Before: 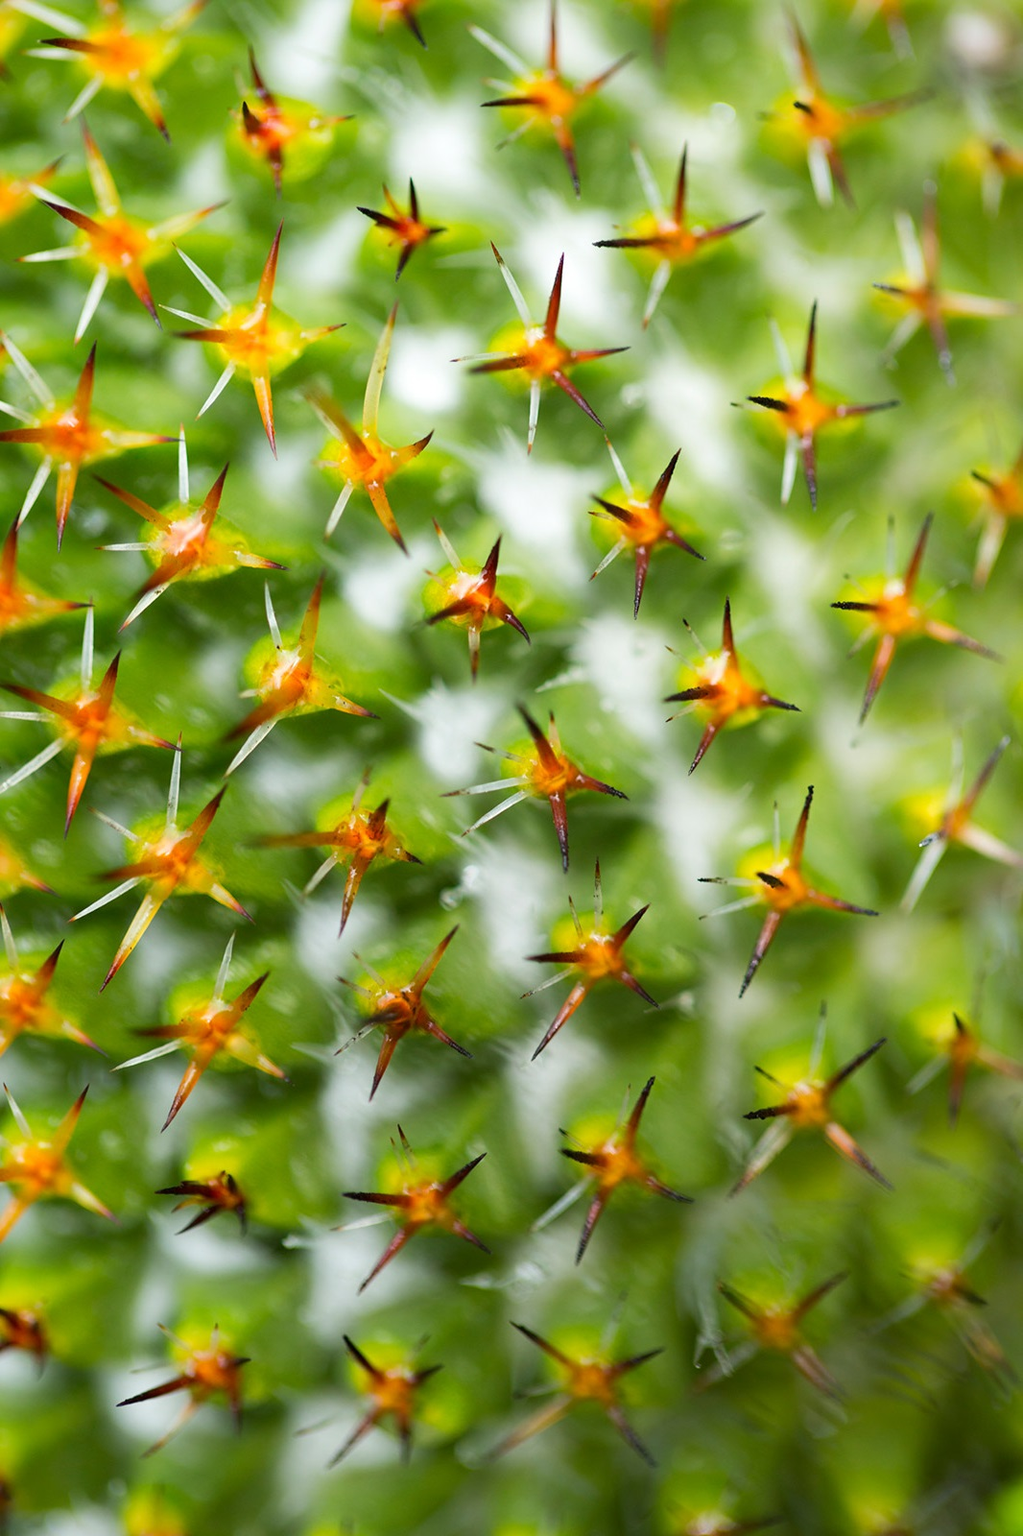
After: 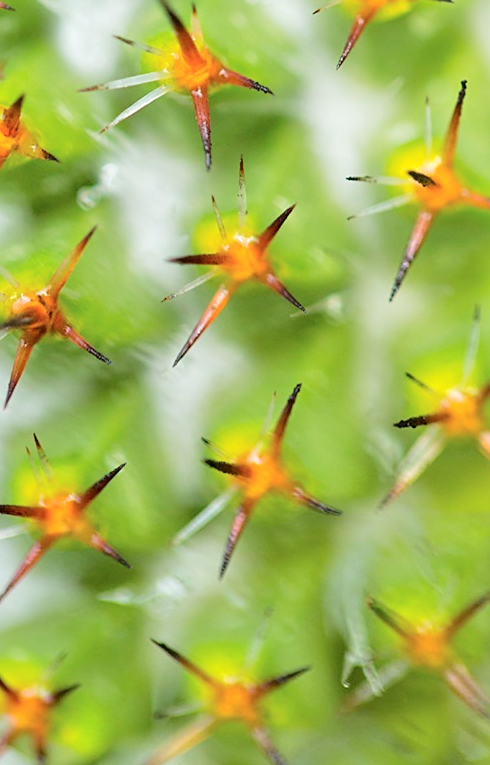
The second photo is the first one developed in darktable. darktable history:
tone equalizer: -7 EV 0.147 EV, -6 EV 0.629 EV, -5 EV 1.12 EV, -4 EV 1.3 EV, -3 EV 1.17 EV, -2 EV 0.6 EV, -1 EV 0.158 EV, mask exposure compensation -0.486 EV
tone curve: curves: ch0 [(0, 0) (0.003, 0.015) (0.011, 0.021) (0.025, 0.032) (0.044, 0.046) (0.069, 0.062) (0.1, 0.08) (0.136, 0.117) (0.177, 0.165) (0.224, 0.221) (0.277, 0.298) (0.335, 0.385) (0.399, 0.469) (0.468, 0.558) (0.543, 0.637) (0.623, 0.708) (0.709, 0.771) (0.801, 0.84) (0.898, 0.907) (1, 1)], color space Lab, independent channels, preserve colors none
crop: left 35.775%, top 46.13%, right 18.195%, bottom 6.047%
sharpen: amount 0.216
